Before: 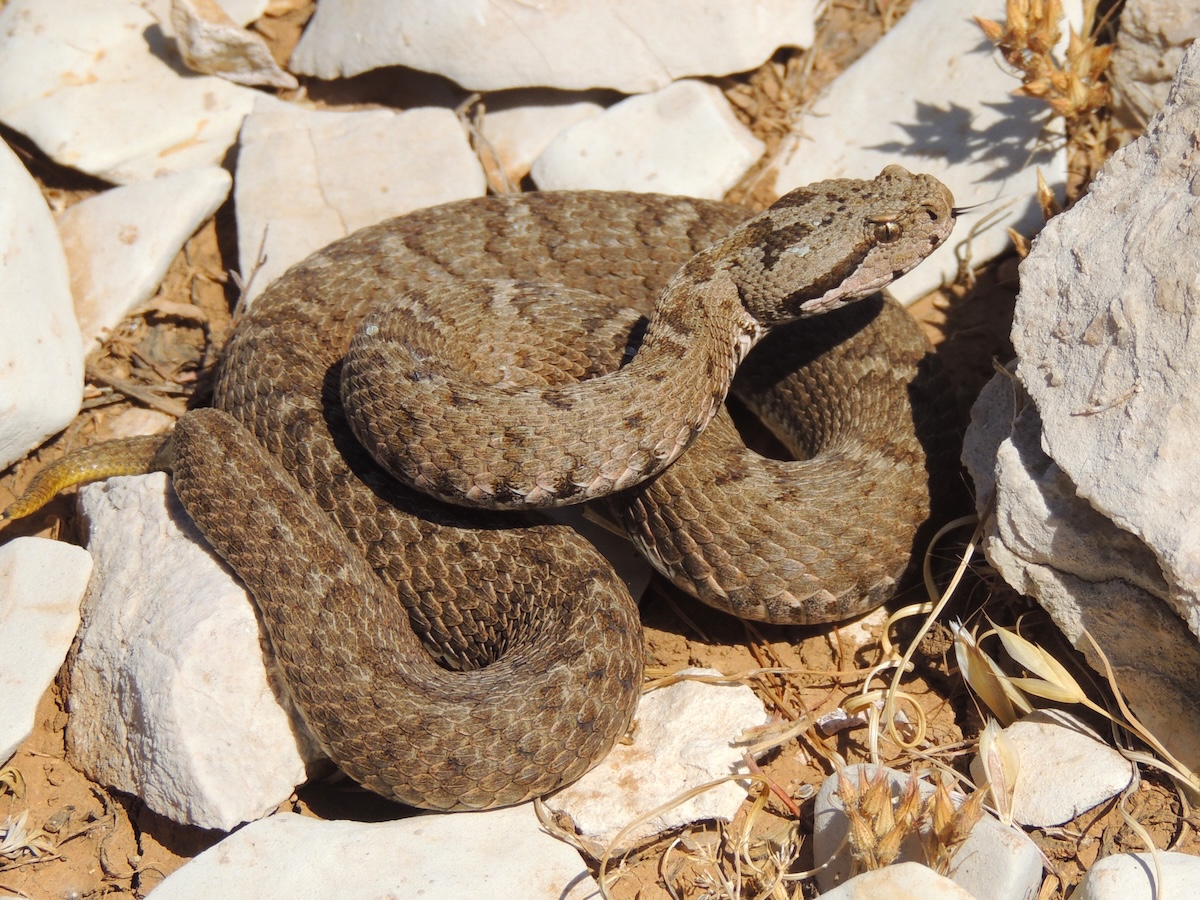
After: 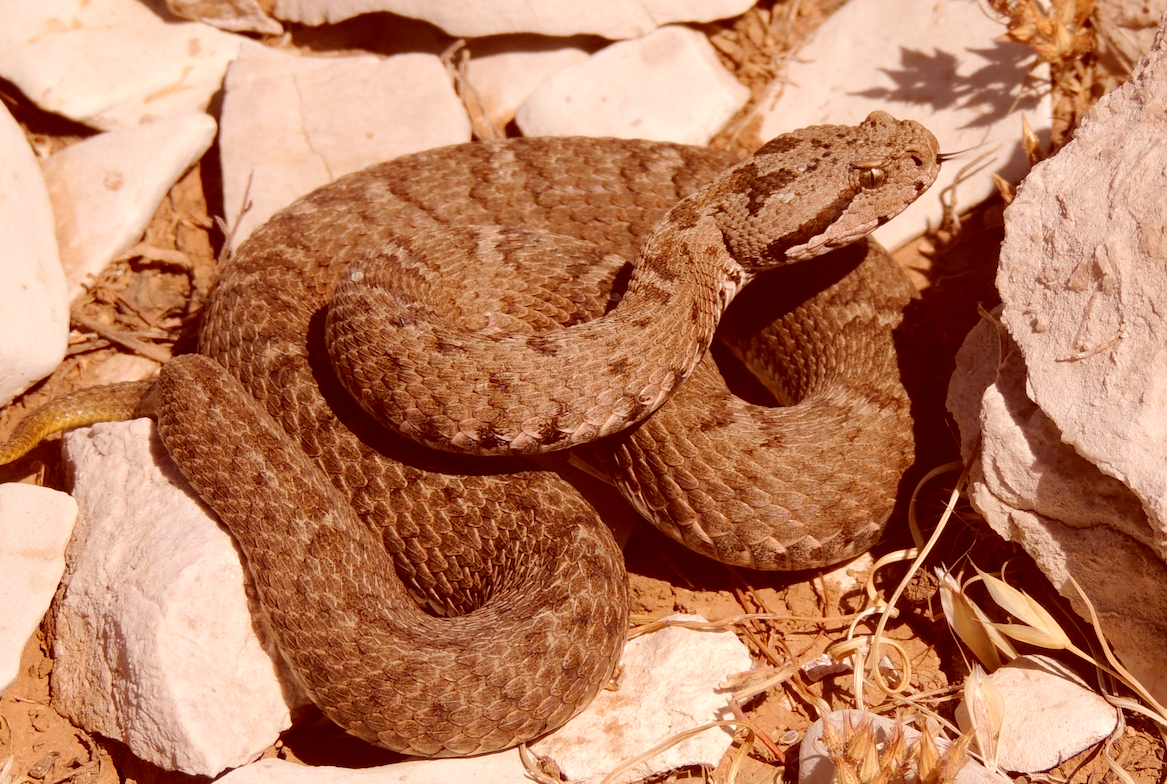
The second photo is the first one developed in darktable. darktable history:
crop: left 1.31%, top 6.108%, right 1.363%, bottom 6.764%
tone equalizer: edges refinement/feathering 500, mask exposure compensation -1.57 EV, preserve details no
color correction: highlights a* 9.17, highlights b* 8.65, shadows a* 39.88, shadows b* 39.61, saturation 0.793
